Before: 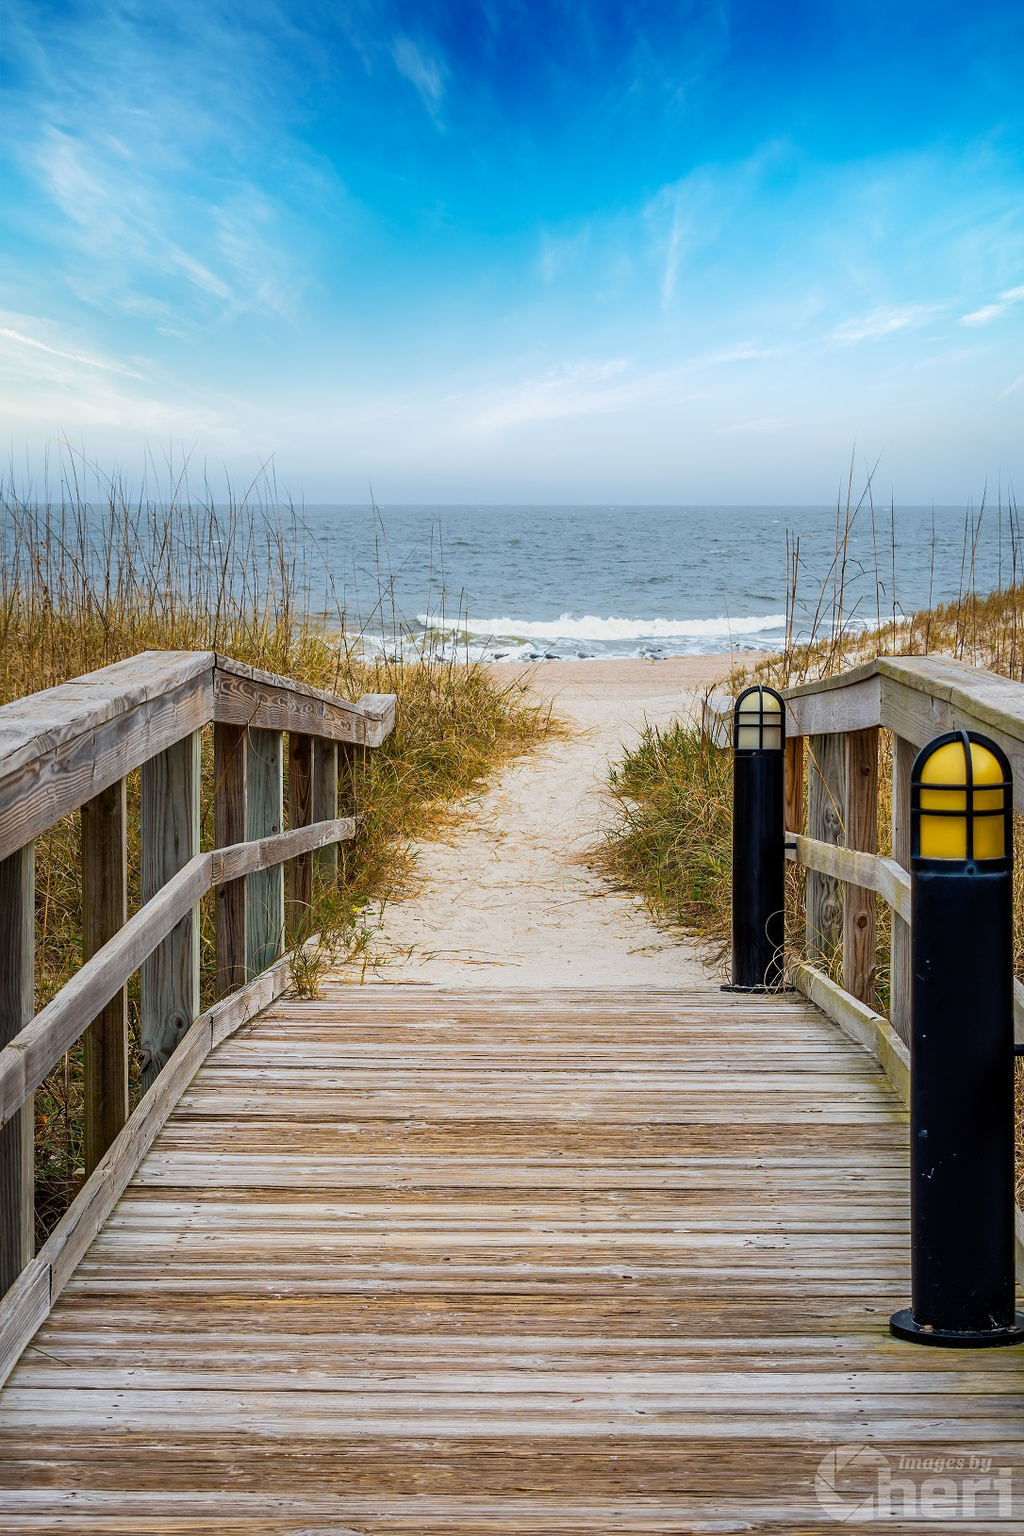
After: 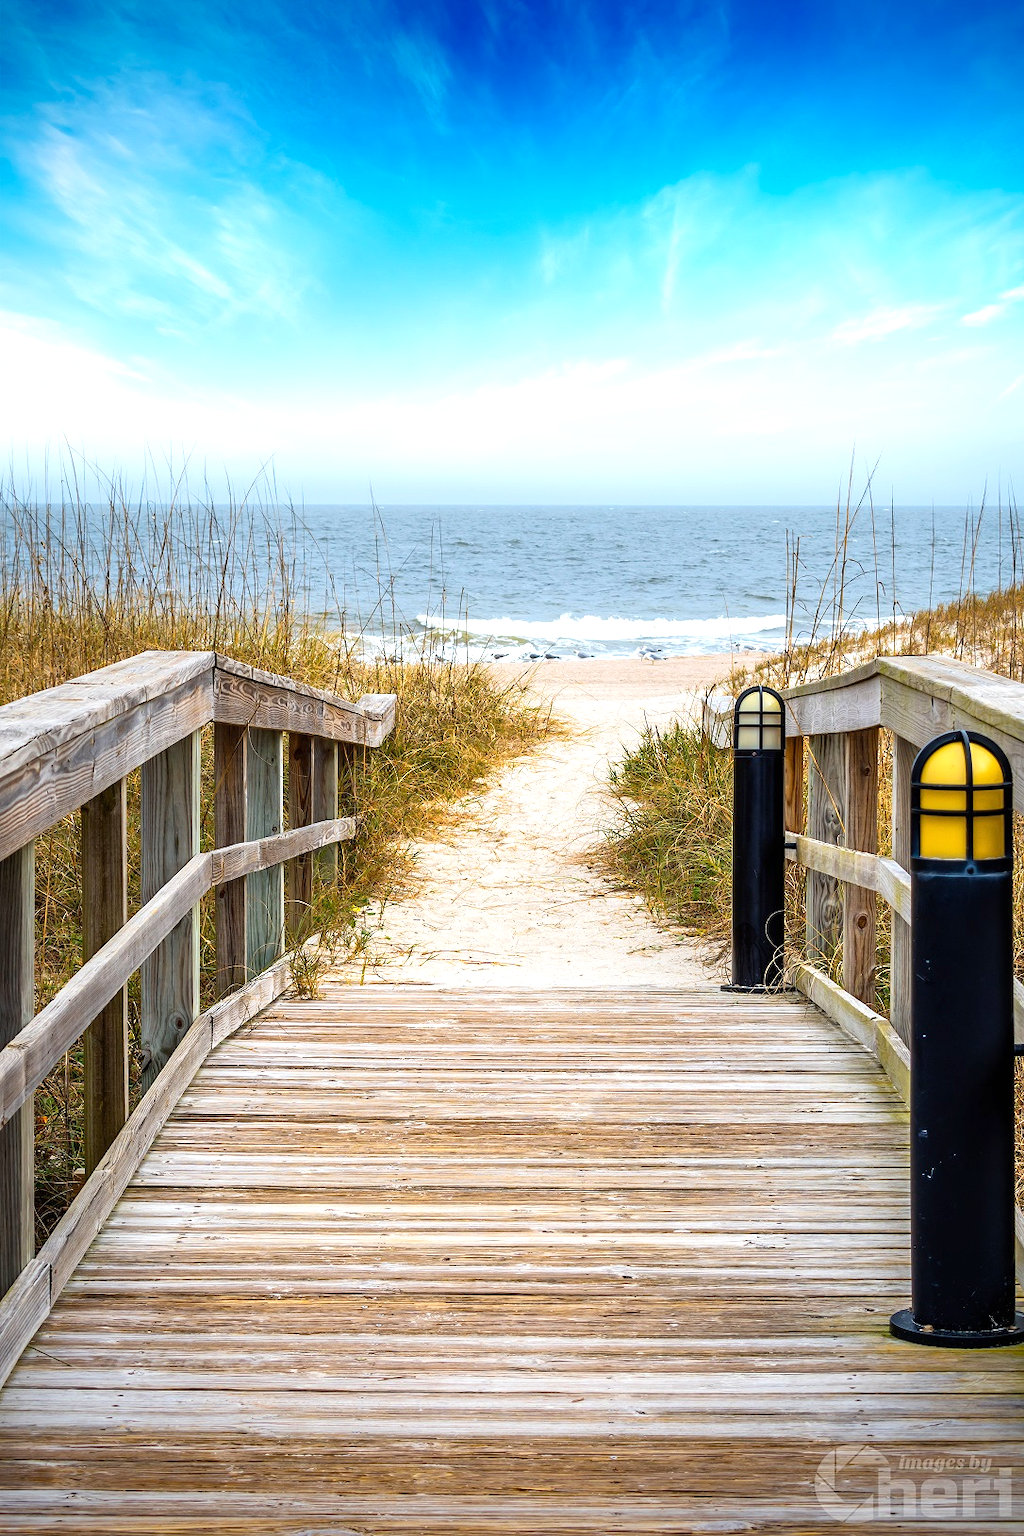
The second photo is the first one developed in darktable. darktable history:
exposure: black level correction 0, exposure 0.7 EV, compensate exposure bias true, compensate highlight preservation false
vignetting: fall-off start 88.53%, fall-off radius 44.2%, saturation 0.376, width/height ratio 1.161
